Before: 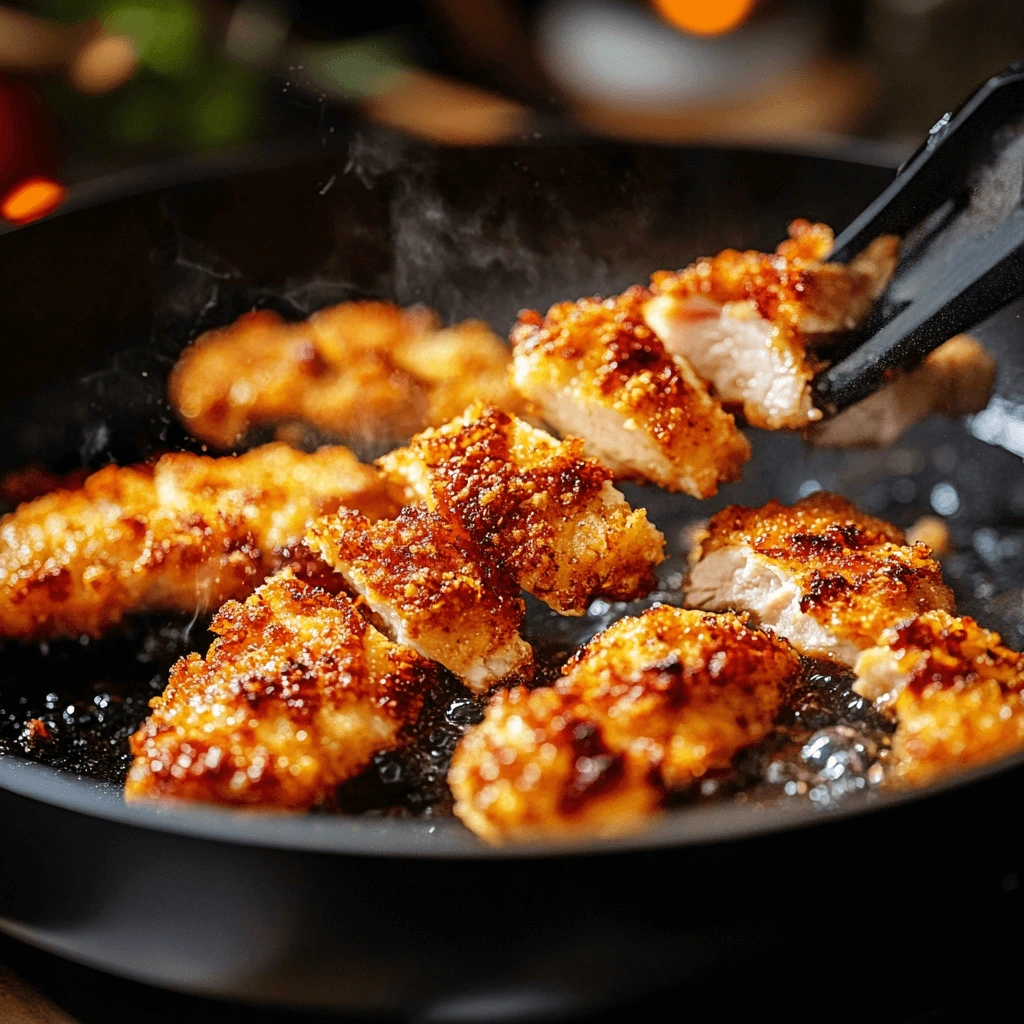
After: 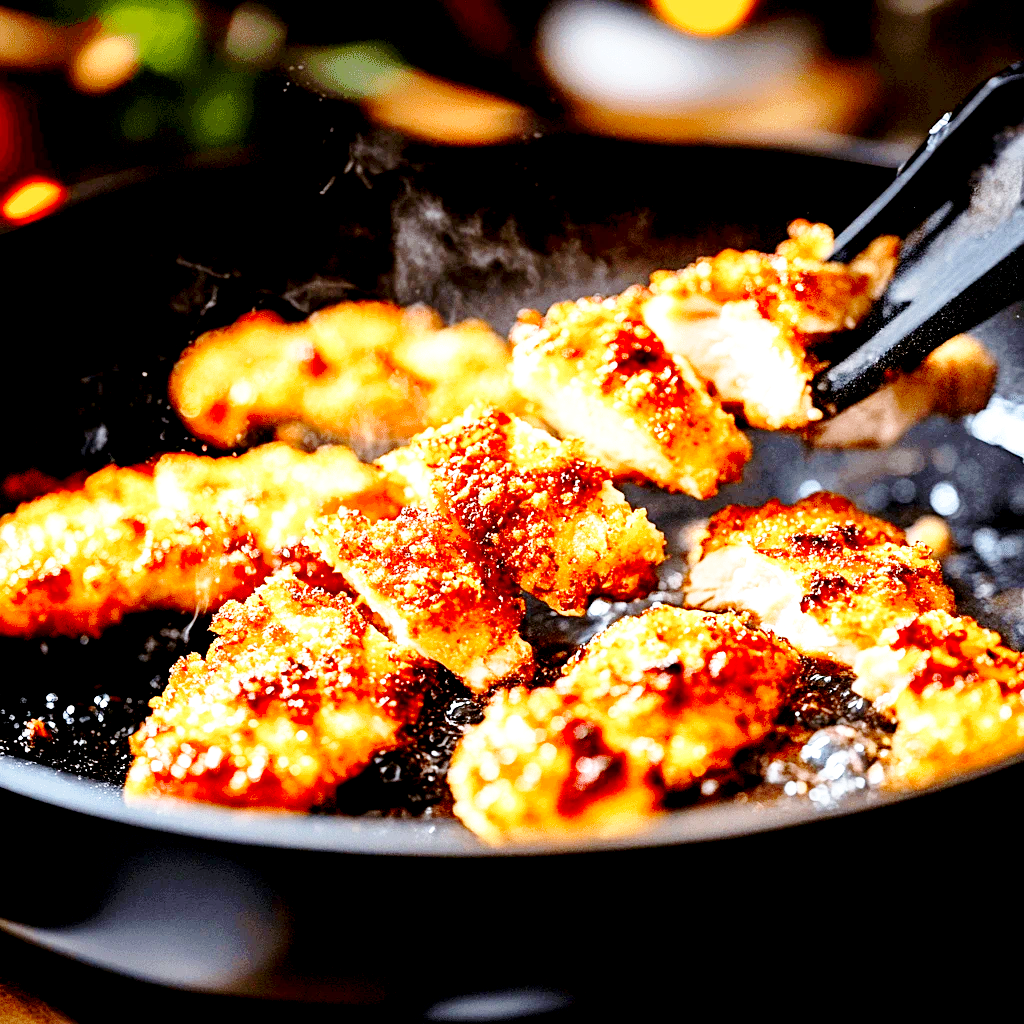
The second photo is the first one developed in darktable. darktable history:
base curve: curves: ch0 [(0, 0) (0.028, 0.03) (0.121, 0.232) (0.46, 0.748) (0.859, 0.968) (1, 1)], preserve colors none
color calibration: illuminant as shot in camera, x 0.358, y 0.373, temperature 4628.91 K
exposure: black level correction 0.011, exposure 1.087 EV, compensate exposure bias true, compensate highlight preservation false
